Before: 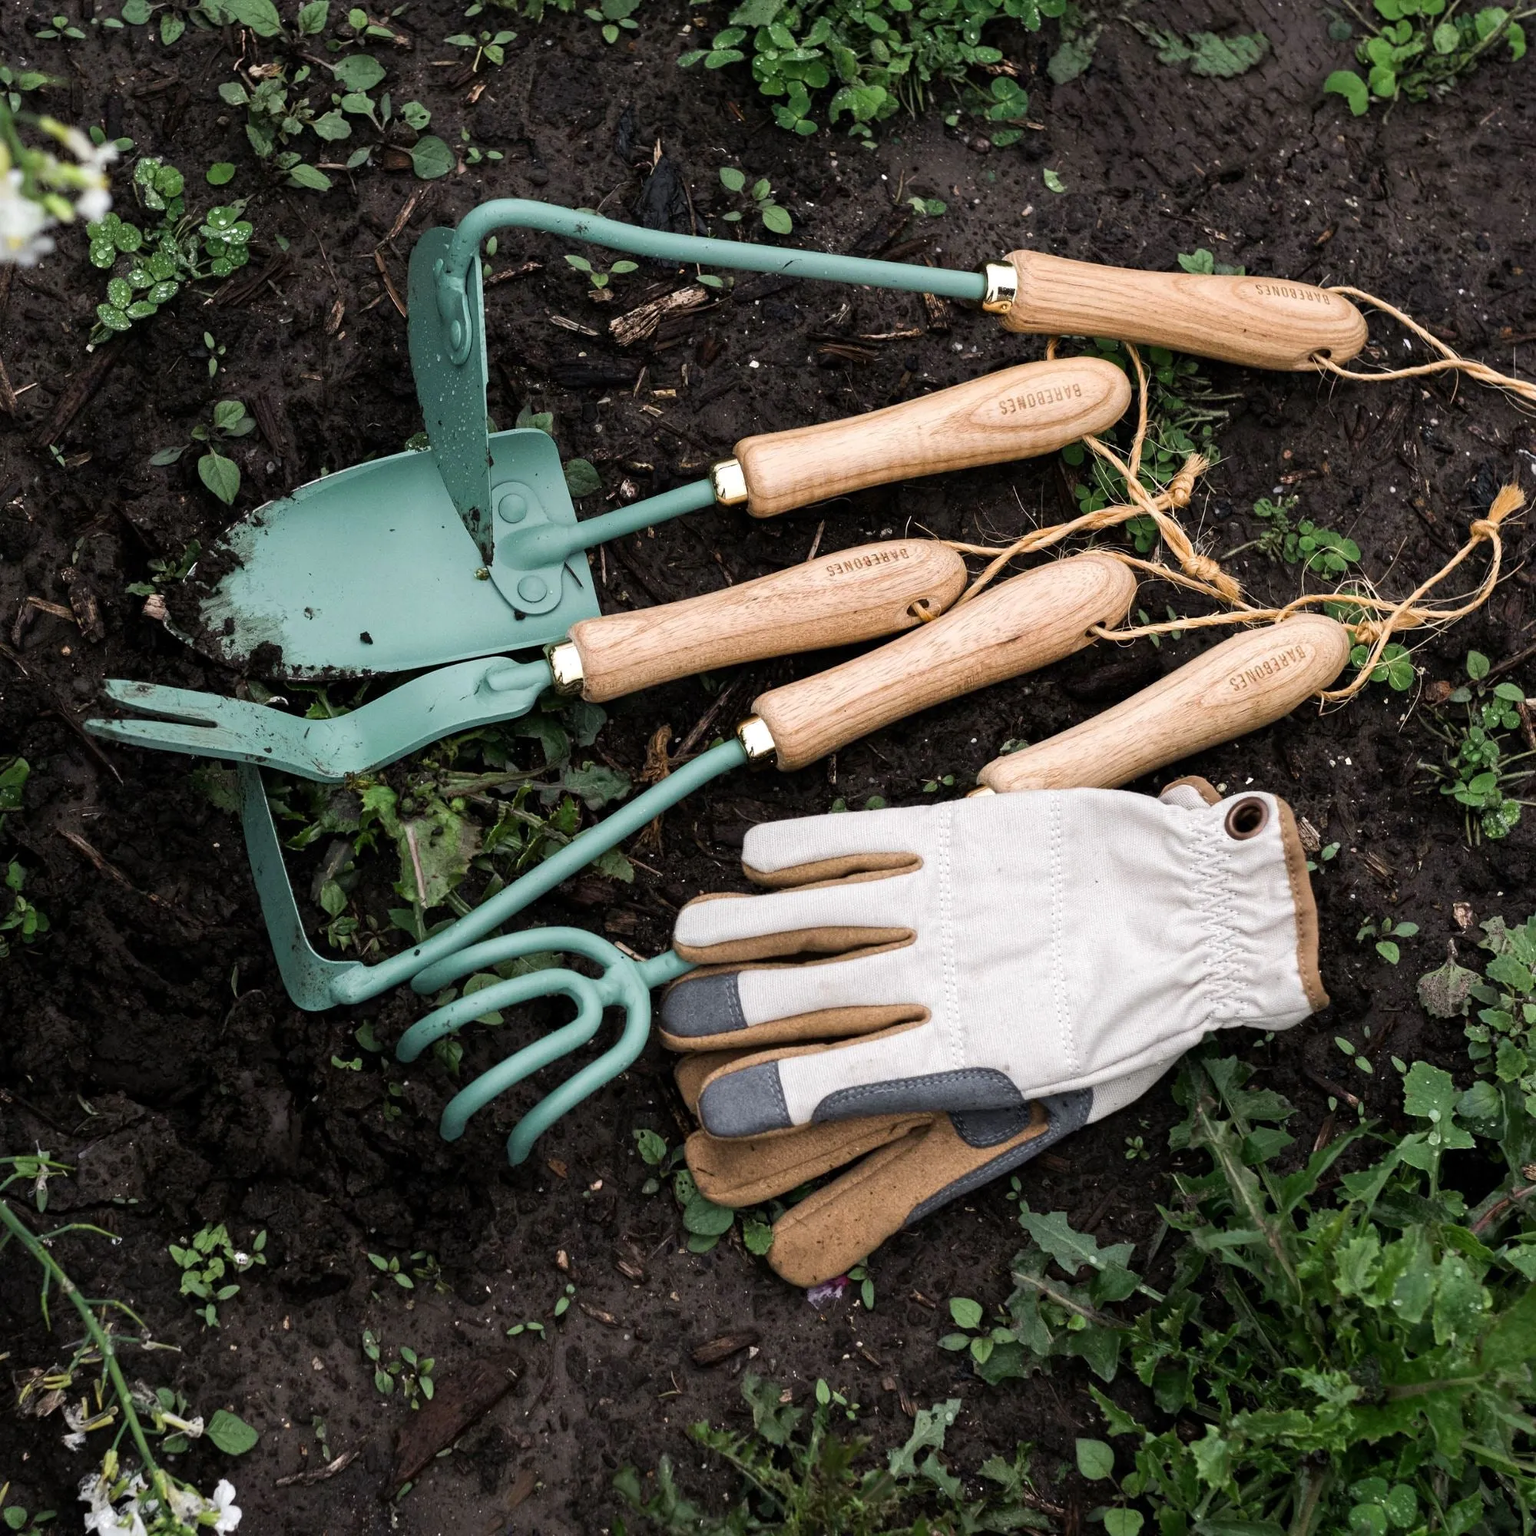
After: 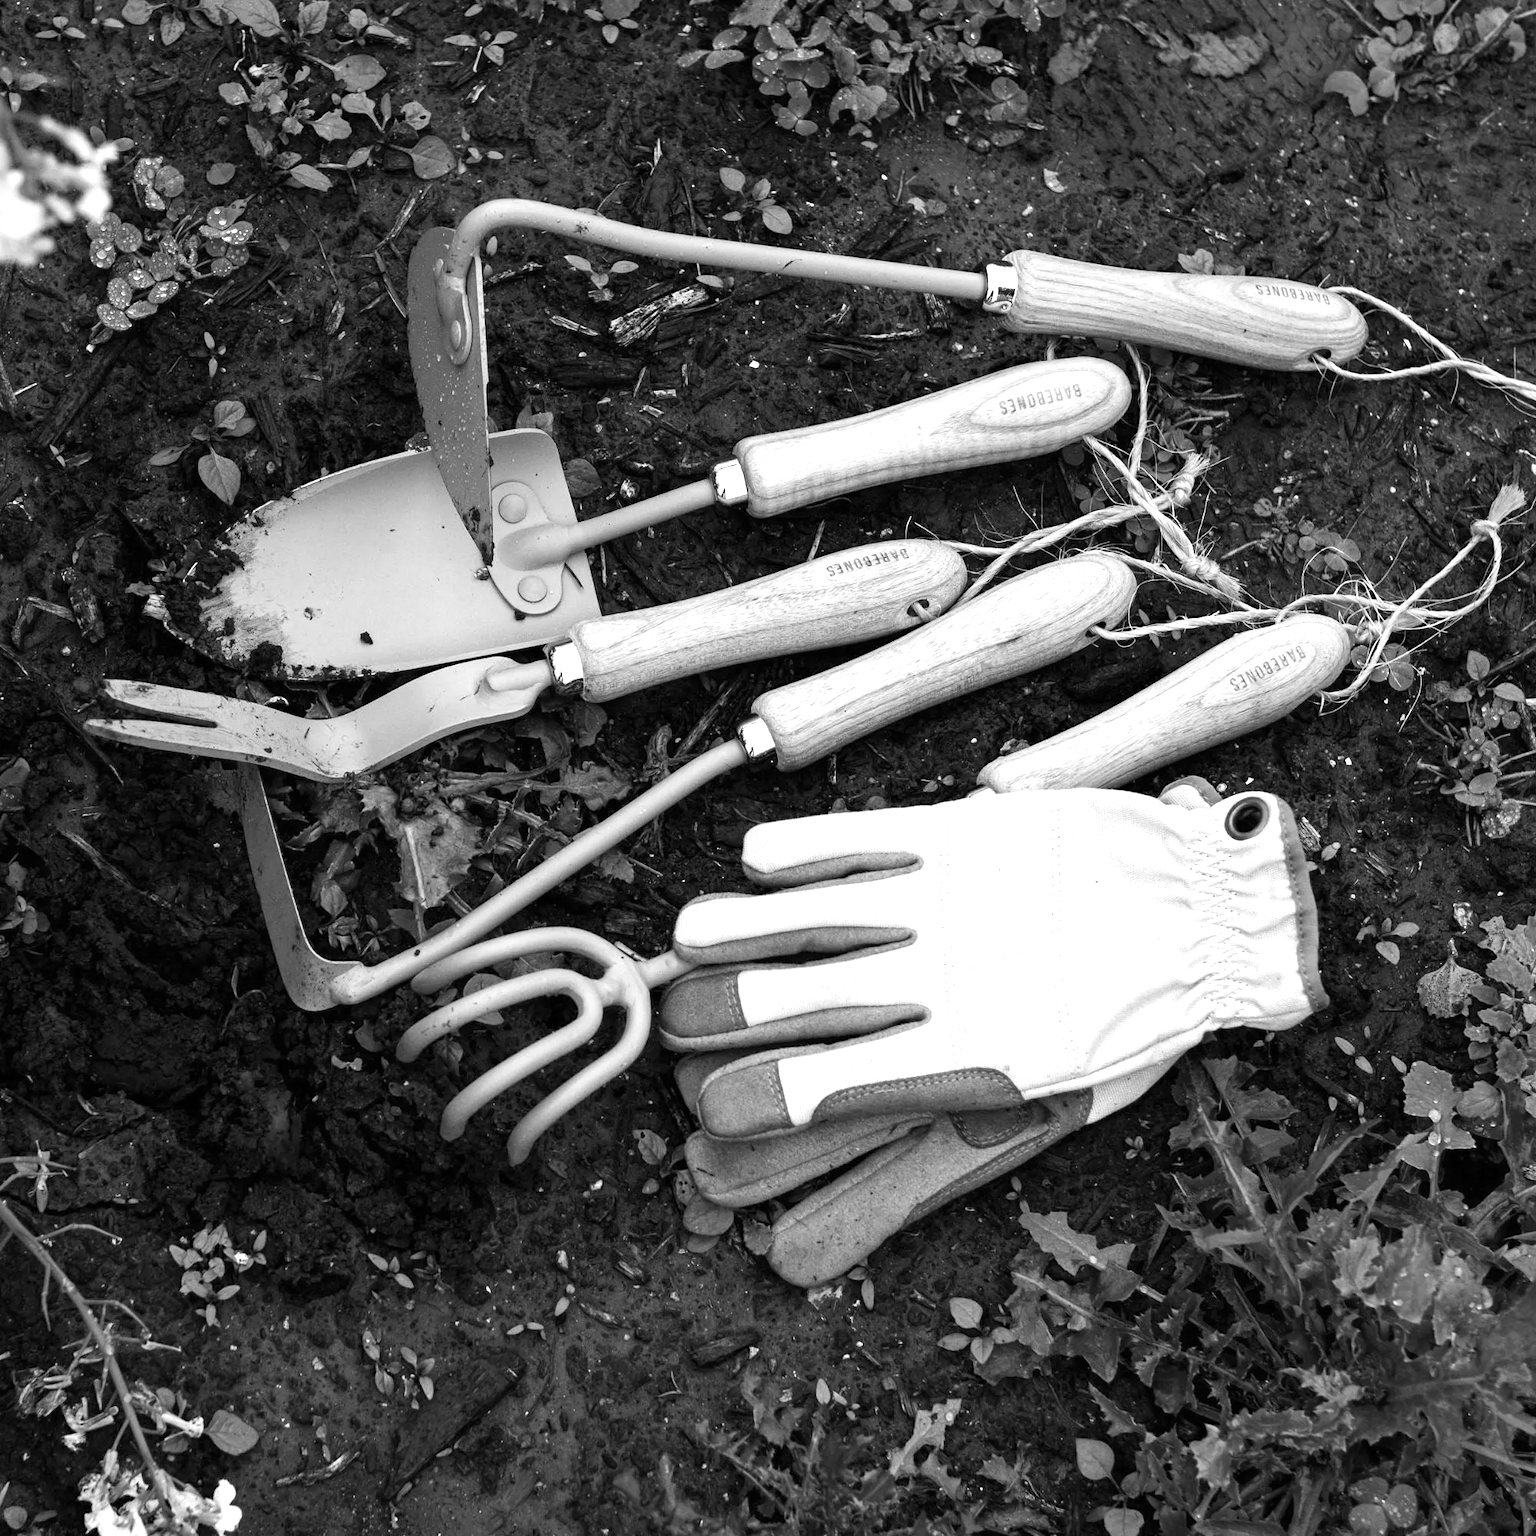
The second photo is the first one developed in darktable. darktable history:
exposure: black level correction 0, exposure 0.691 EV, compensate exposure bias true, compensate highlight preservation false
contrast brightness saturation: saturation 0.18
color calibration: output gray [0.23, 0.37, 0.4, 0], gray › normalize channels true, illuminant as shot in camera, x 0.358, y 0.373, temperature 4628.91 K, gamut compression 0.022
